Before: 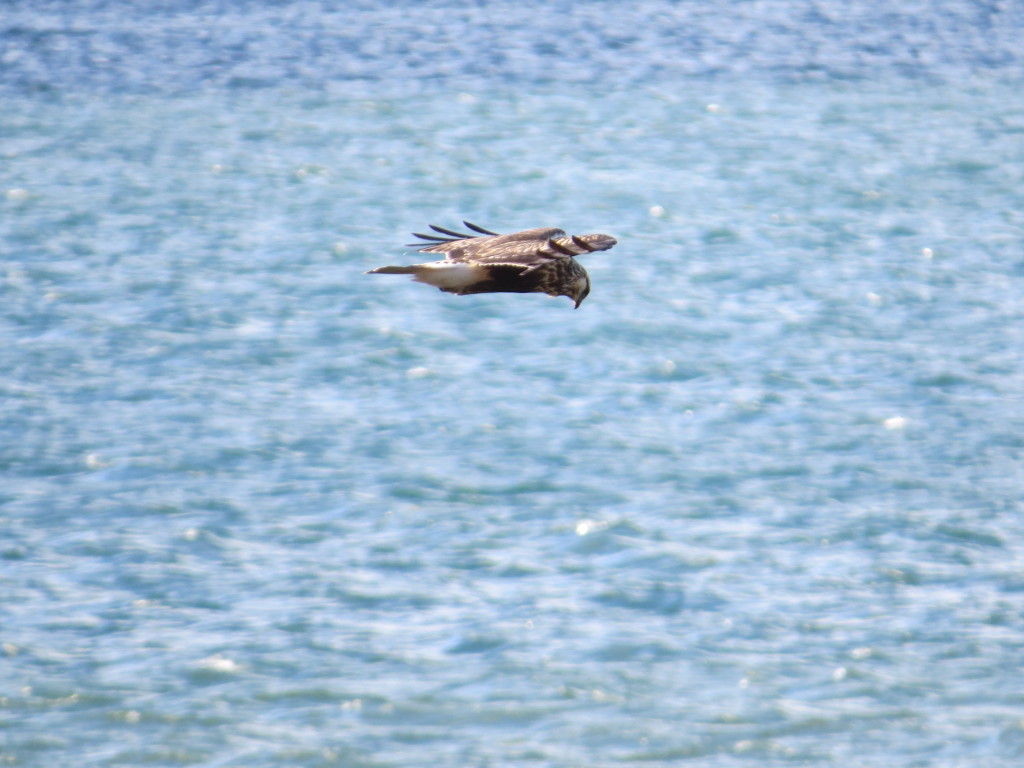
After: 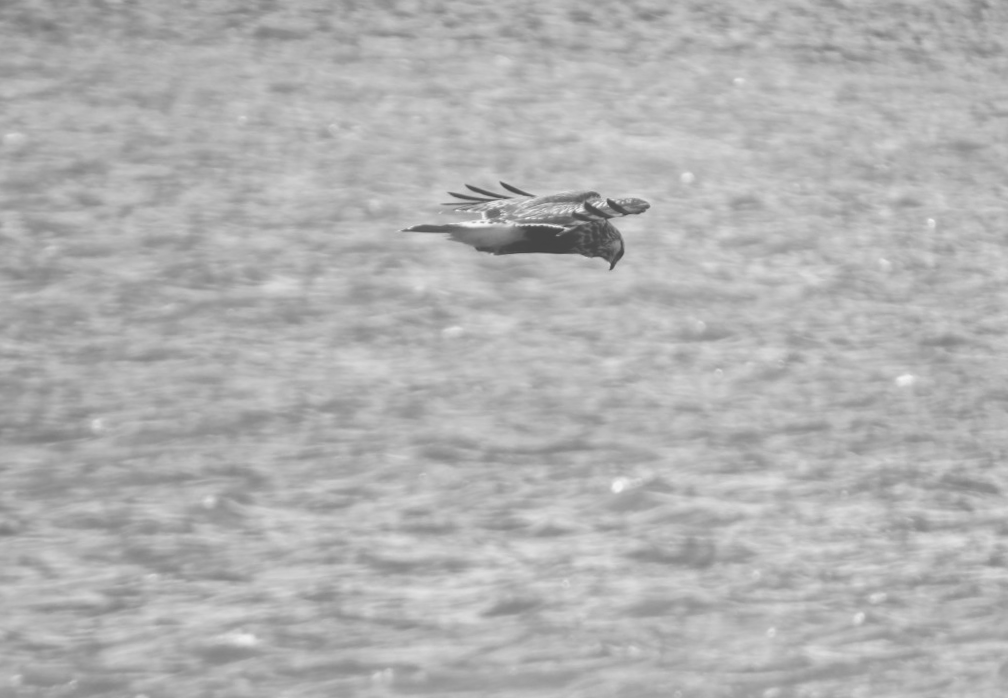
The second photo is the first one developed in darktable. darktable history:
vibrance: vibrance 100%
rotate and perspective: rotation -0.013°, lens shift (vertical) -0.027, lens shift (horizontal) 0.178, crop left 0.016, crop right 0.989, crop top 0.082, crop bottom 0.918
monochrome: a 32, b 64, size 2.3
exposure: black level correction -0.062, exposure -0.05 EV, compensate highlight preservation false
